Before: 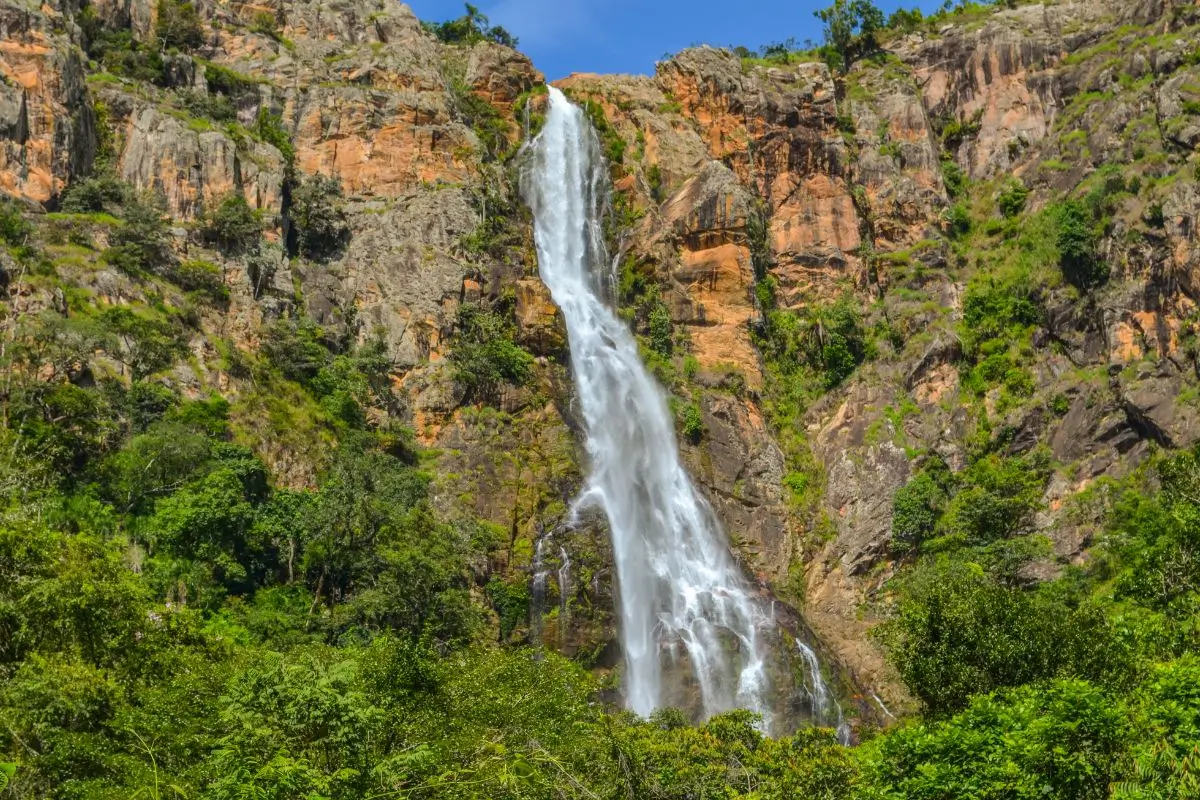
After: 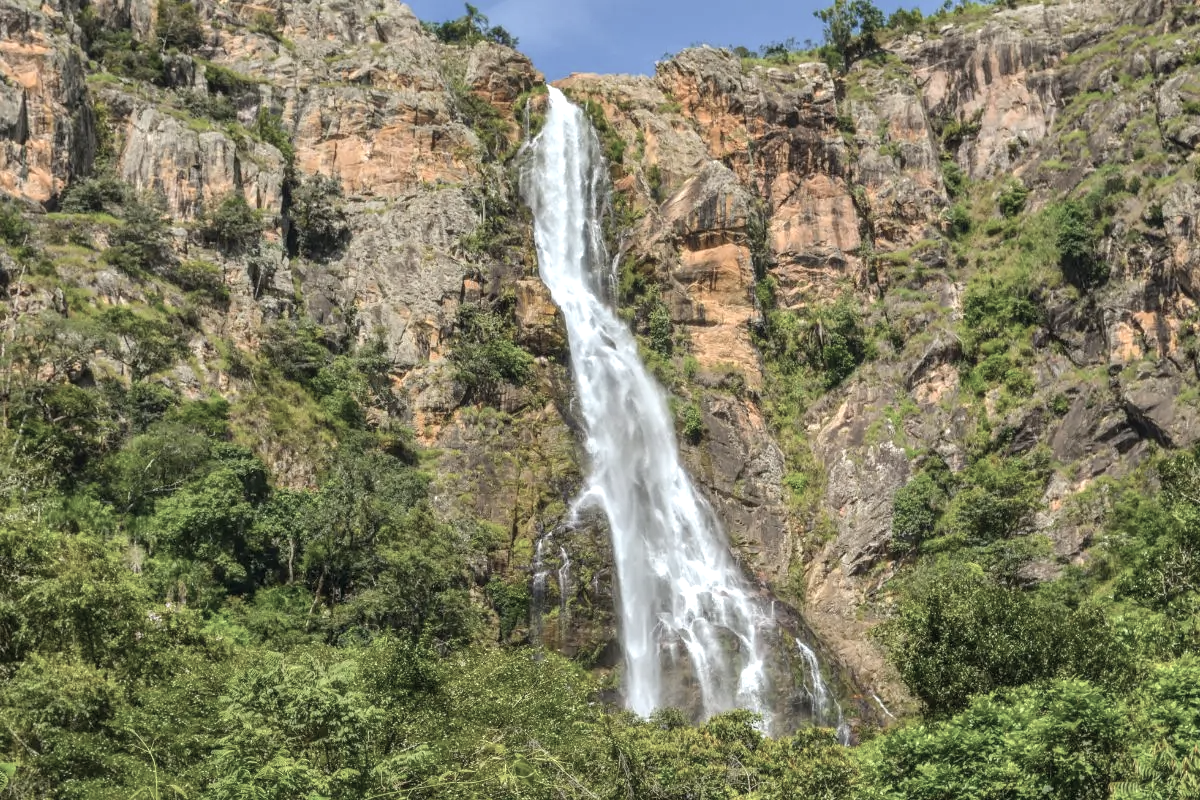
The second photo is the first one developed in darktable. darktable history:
exposure: exposure 0.507 EV, compensate highlight preservation false
color correction: saturation 0.57
